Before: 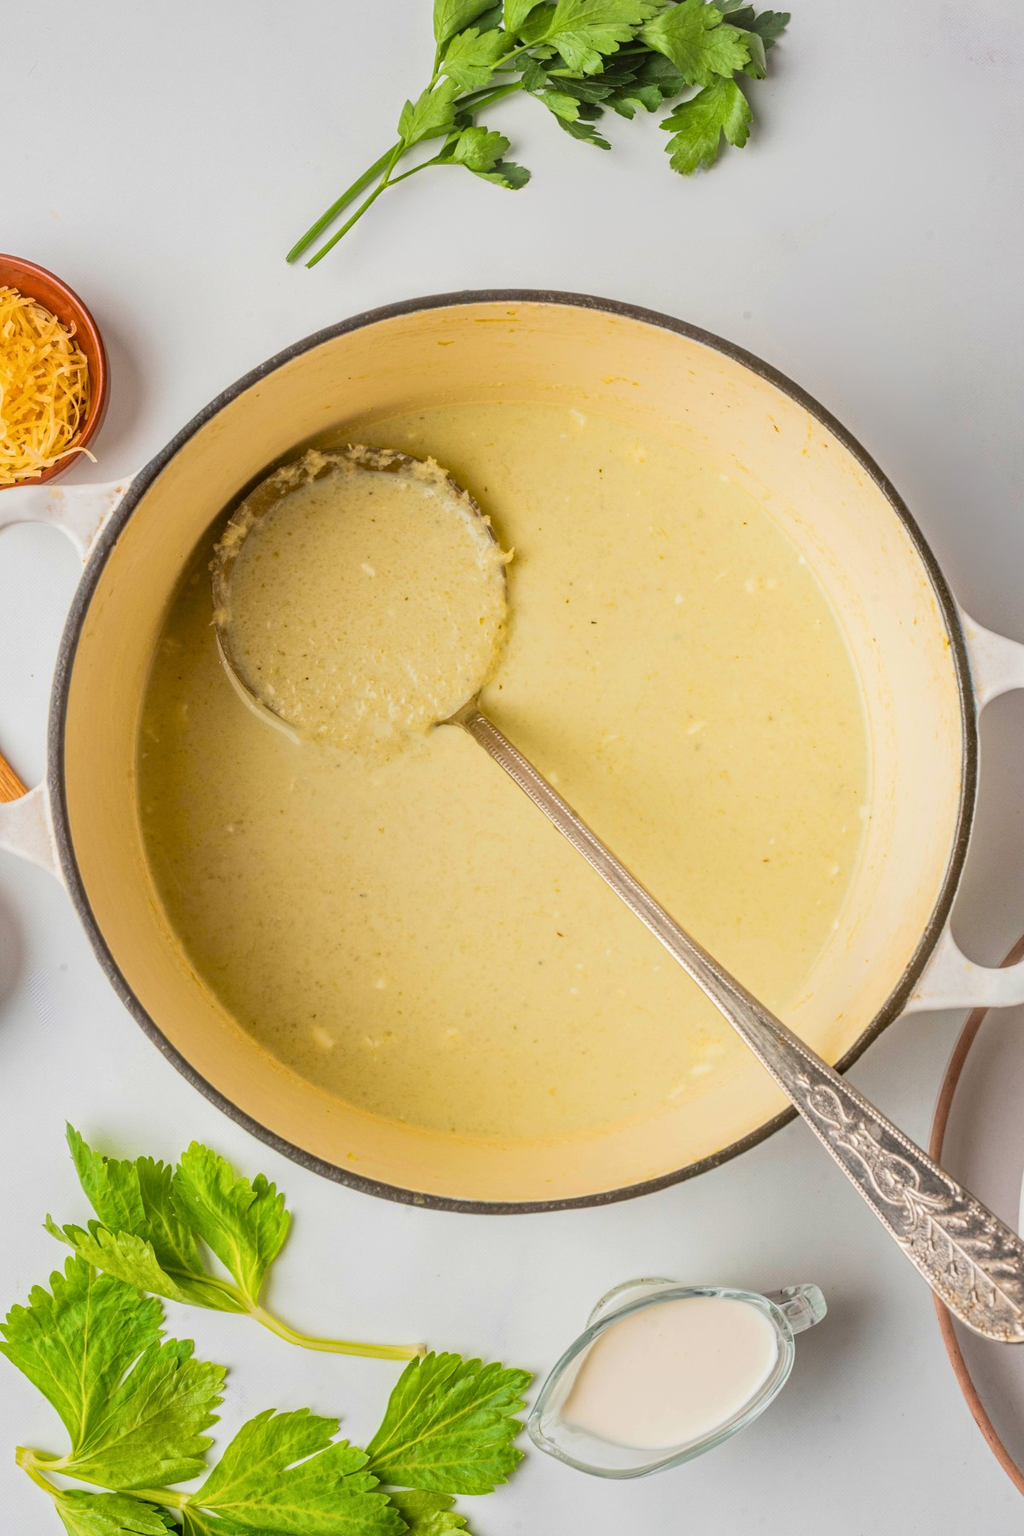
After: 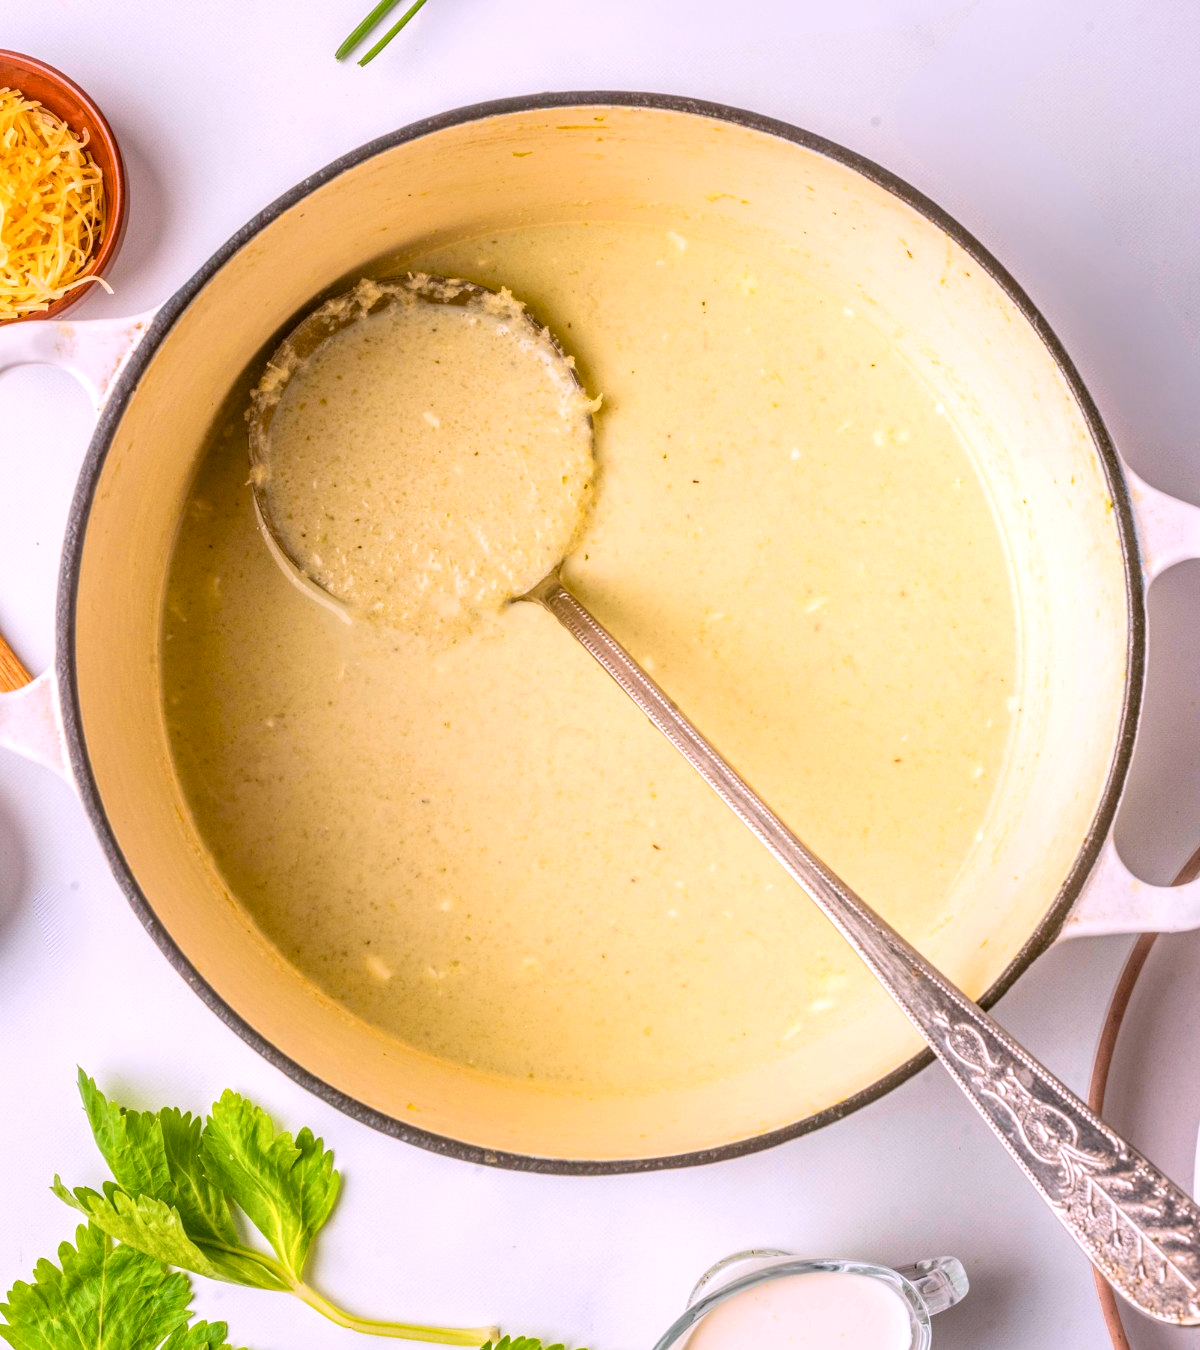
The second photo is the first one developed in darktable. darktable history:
white balance: red 1.066, blue 1.119
crop: top 13.819%, bottom 11.169%
exposure: exposure 0.3 EV, compensate highlight preservation false
local contrast: on, module defaults
